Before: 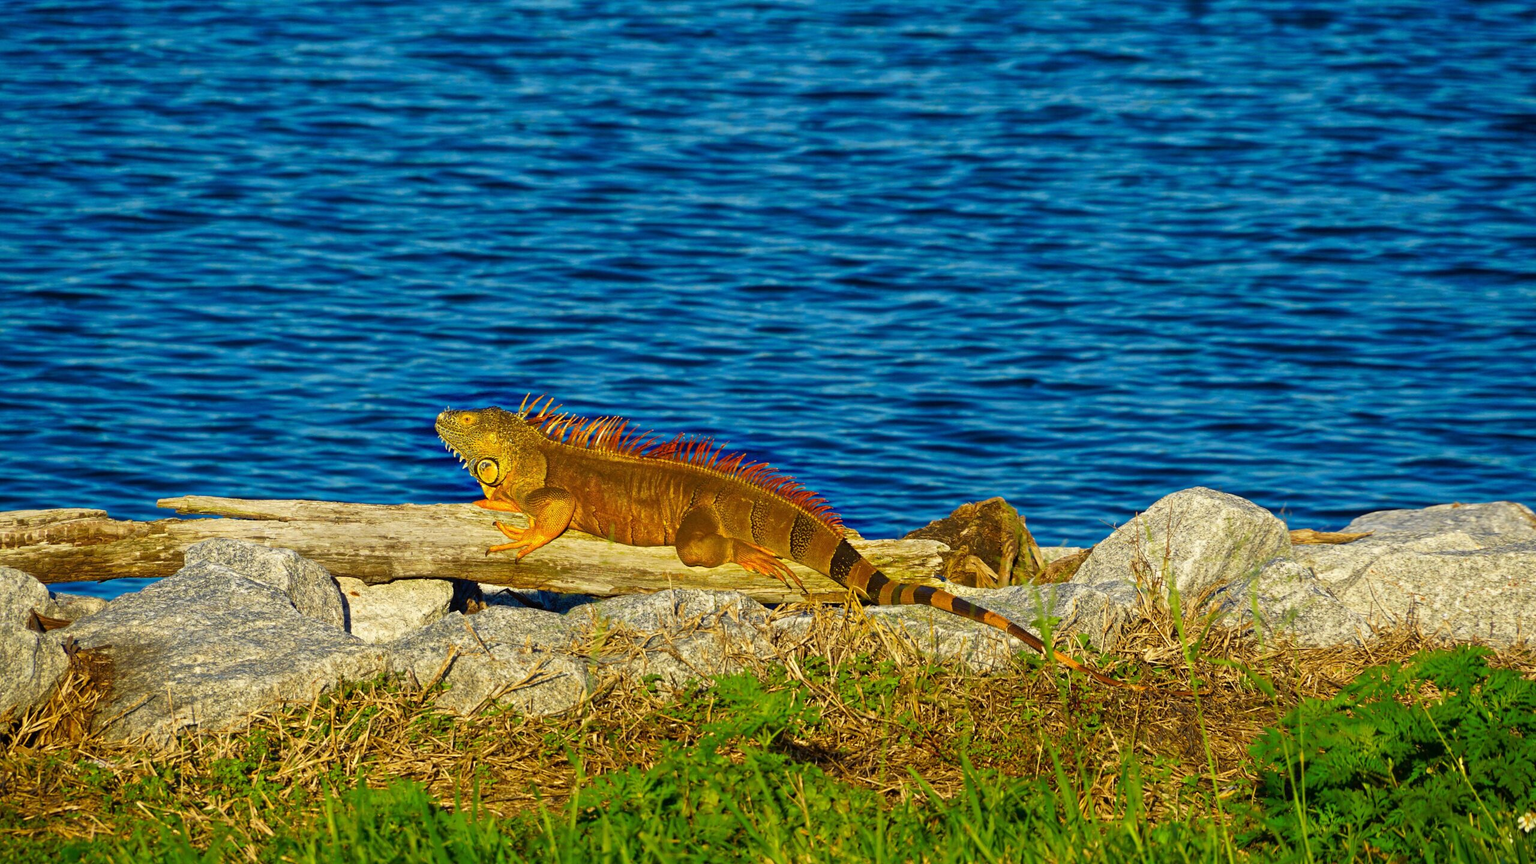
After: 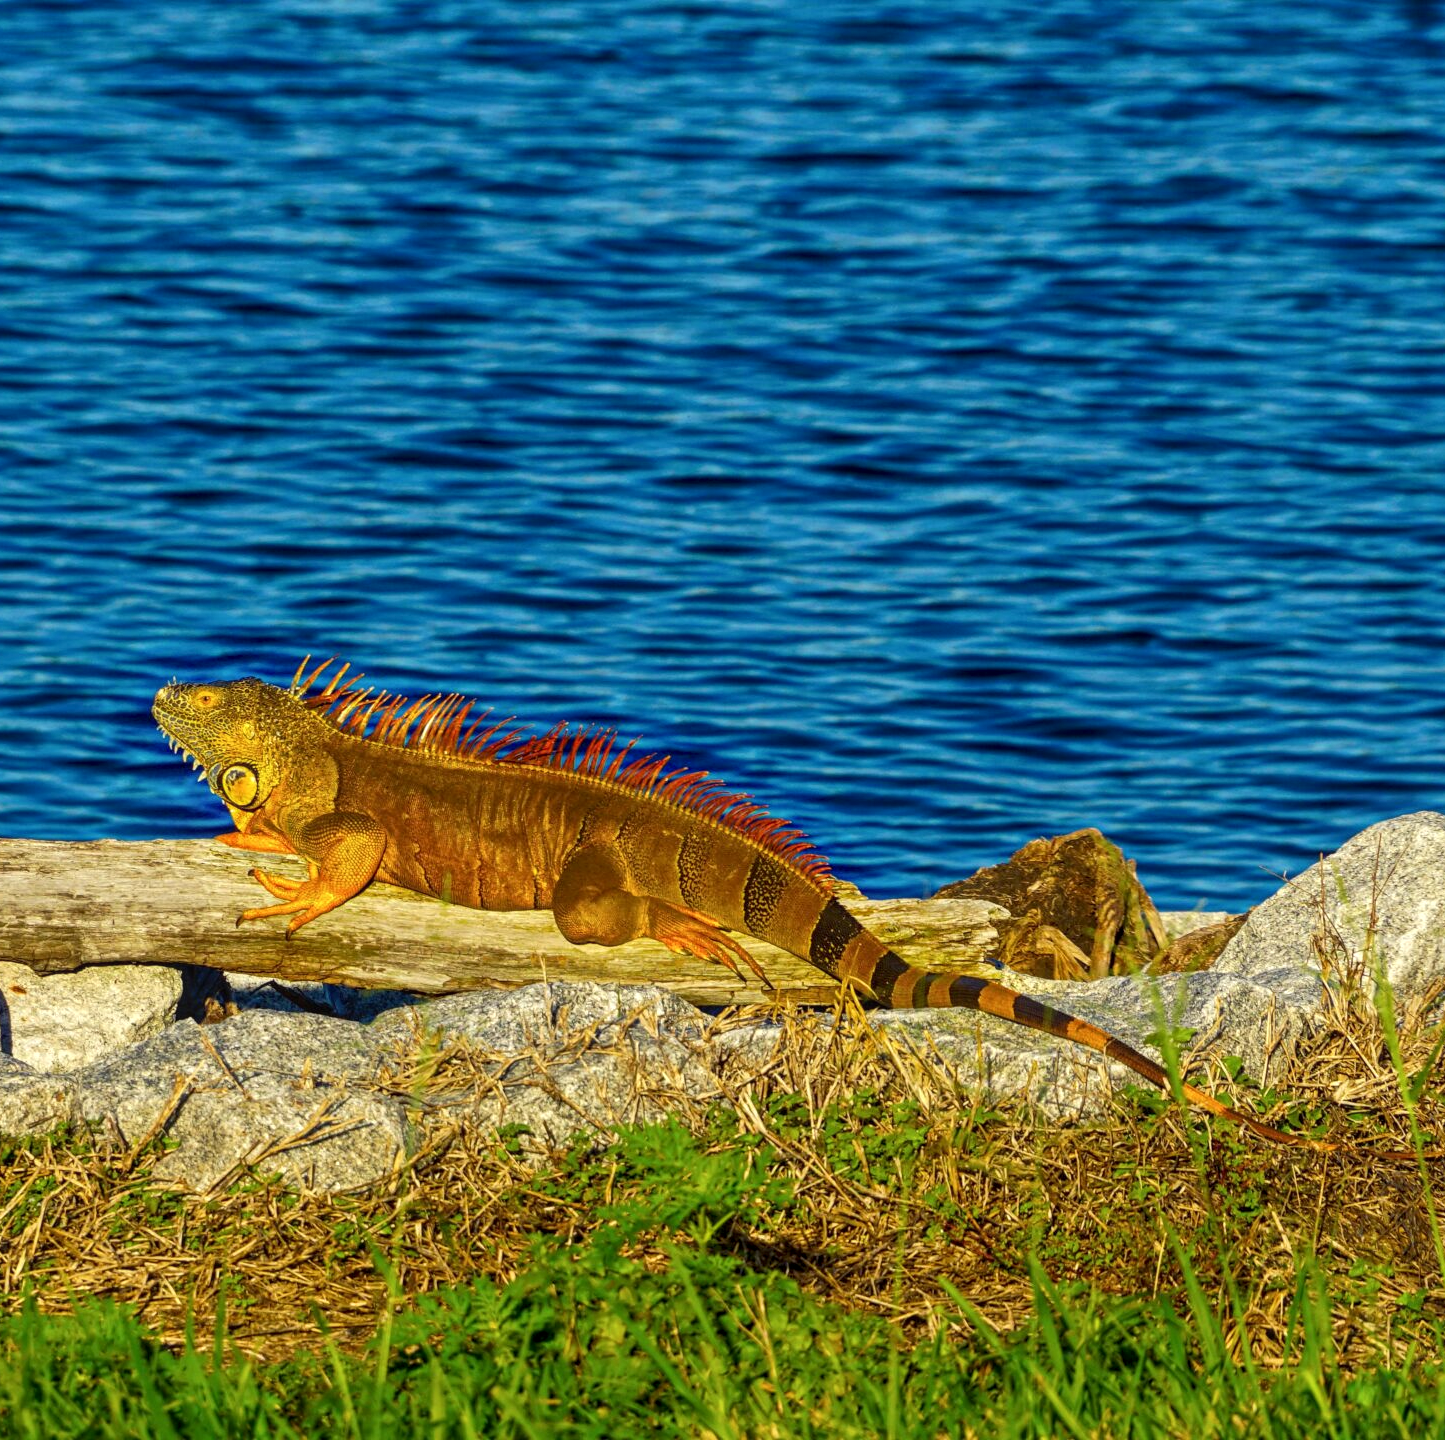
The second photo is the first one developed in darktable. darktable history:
tone equalizer: edges refinement/feathering 500, mask exposure compensation -1.57 EV, preserve details no
crop and rotate: left 22.388%, right 21.149%
local contrast: on, module defaults
